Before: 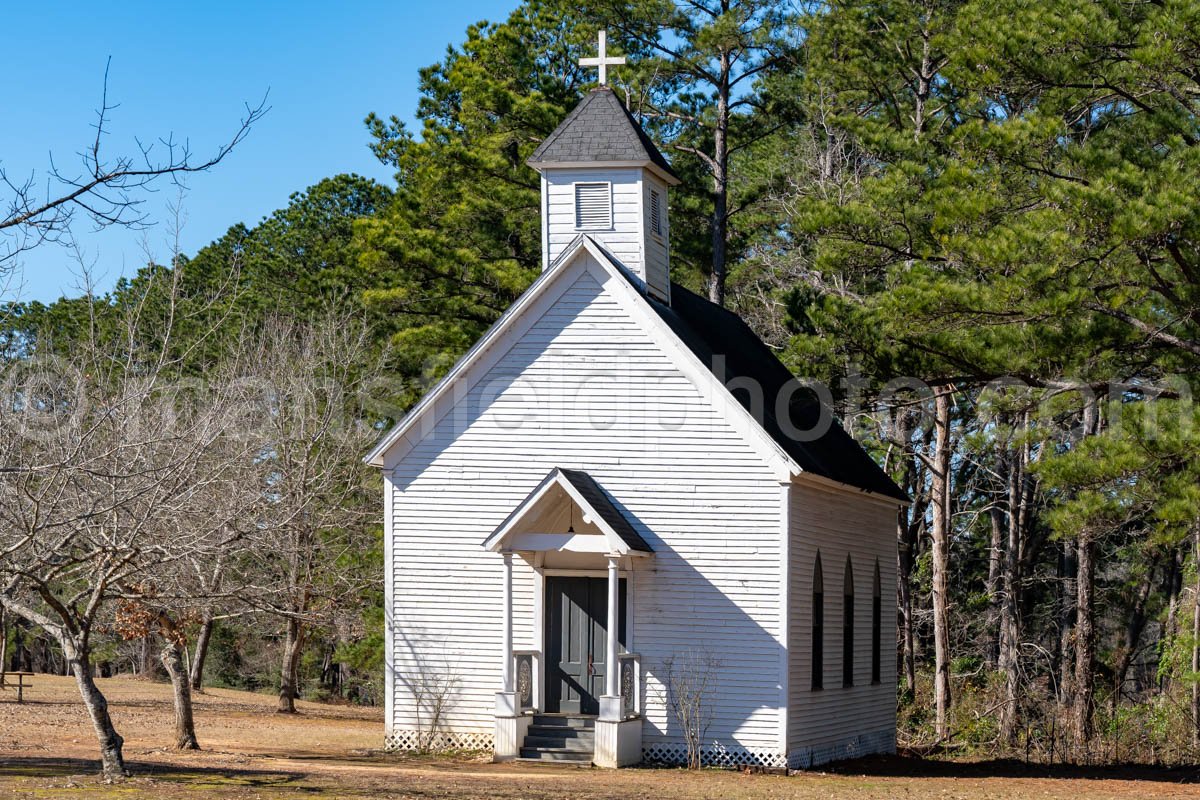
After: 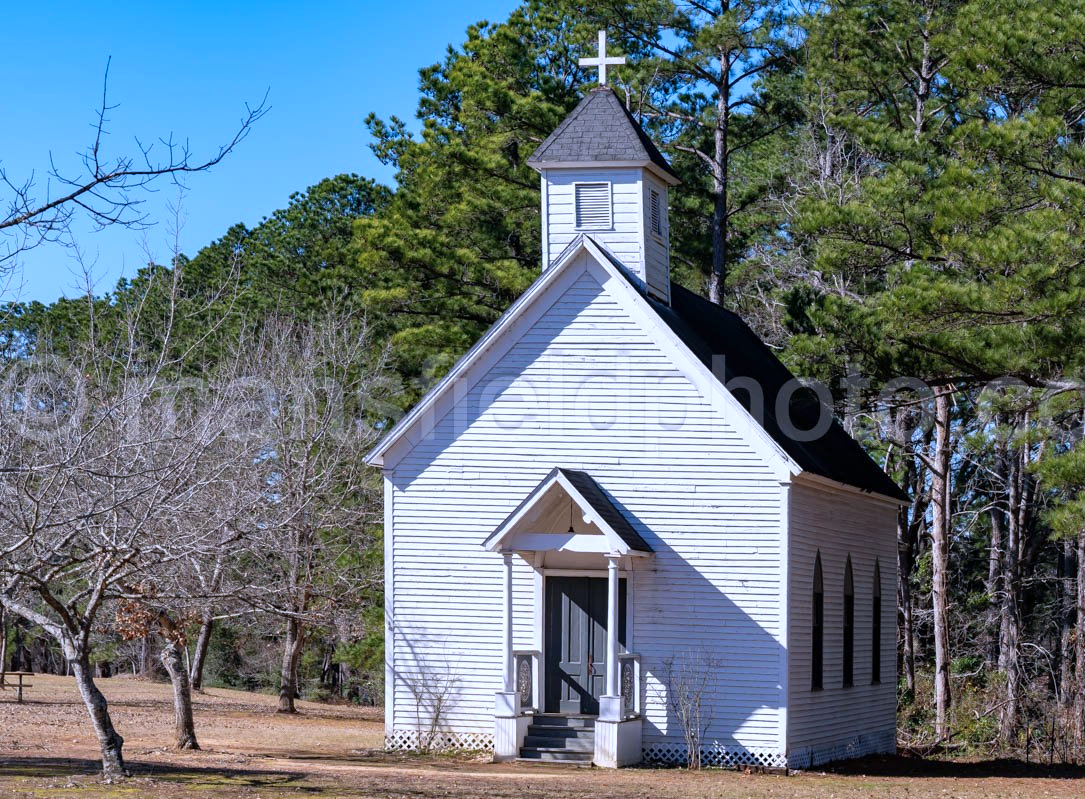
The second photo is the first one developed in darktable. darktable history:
crop: right 9.509%, bottom 0.031%
color calibration: illuminant as shot in camera, x 0.377, y 0.392, temperature 4169.3 K, saturation algorithm version 1 (2020)
